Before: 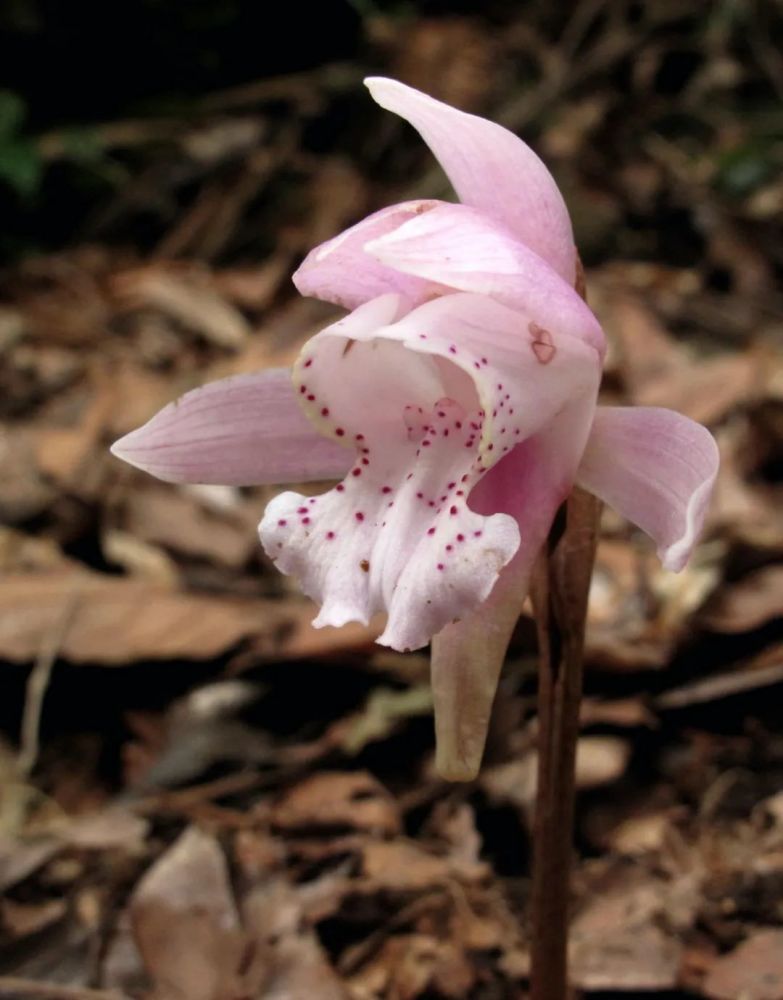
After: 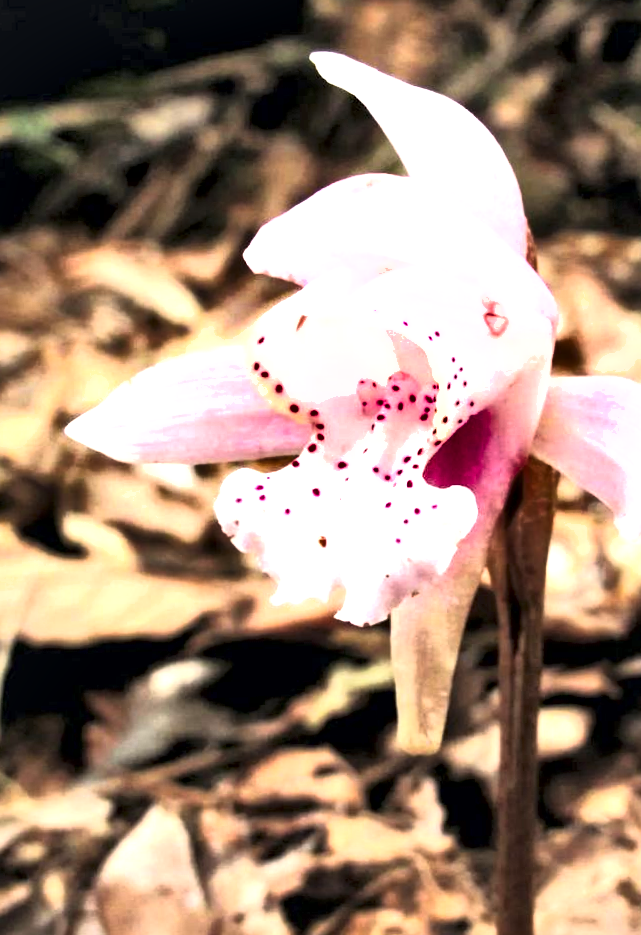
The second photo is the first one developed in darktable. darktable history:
exposure: exposure 1.99 EV, compensate exposure bias true, compensate highlight preservation false
crop and rotate: angle 1.3°, left 4.391%, top 1.142%, right 11.328%, bottom 2.61%
contrast brightness saturation: brightness 0.139
tone curve: curves: ch0 [(0, 0) (0.003, 0.007) (0.011, 0.01) (0.025, 0.016) (0.044, 0.025) (0.069, 0.036) (0.1, 0.052) (0.136, 0.073) (0.177, 0.103) (0.224, 0.135) (0.277, 0.177) (0.335, 0.233) (0.399, 0.303) (0.468, 0.376) (0.543, 0.469) (0.623, 0.581) (0.709, 0.723) (0.801, 0.863) (0.898, 0.938) (1, 1)], color space Lab, linked channels, preserve colors none
tone equalizer: -7 EV 0.214 EV, -6 EV 0.103 EV, -5 EV 0.07 EV, -4 EV 0.068 EV, -2 EV -0.018 EV, -1 EV -0.02 EV, +0 EV -0.055 EV, edges refinement/feathering 500, mask exposure compensation -1.57 EV, preserve details no
shadows and highlights: radius 102.11, shadows 50.77, highlights -64.88, soften with gaussian
local contrast: mode bilateral grid, contrast 25, coarseness 60, detail 152%, midtone range 0.2
